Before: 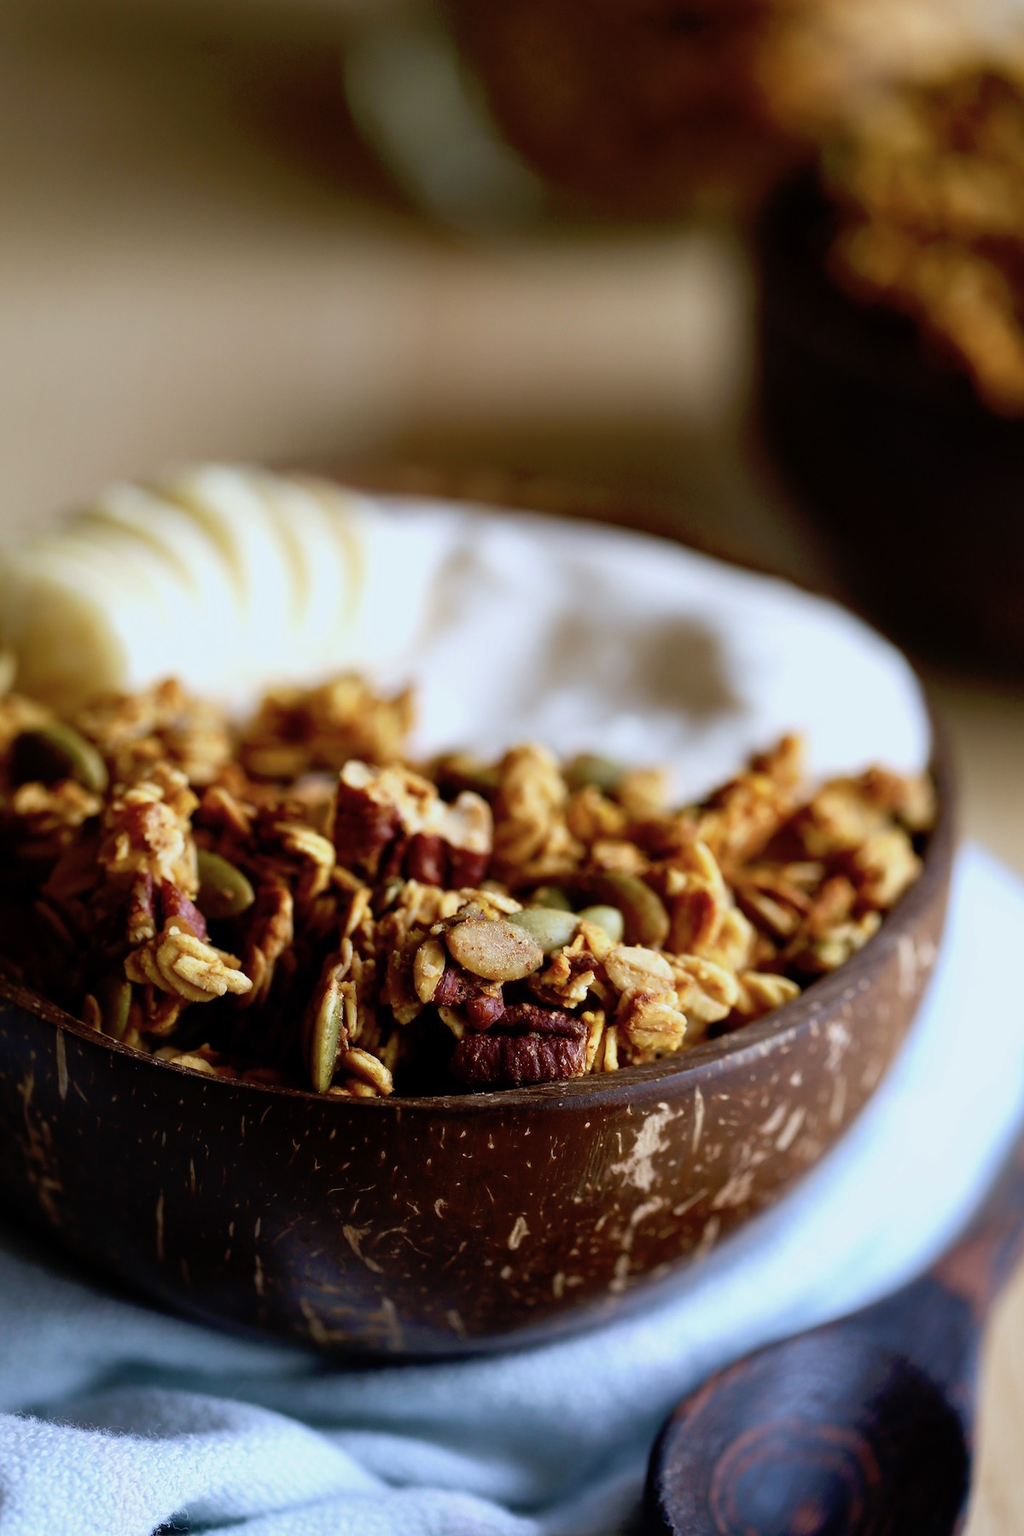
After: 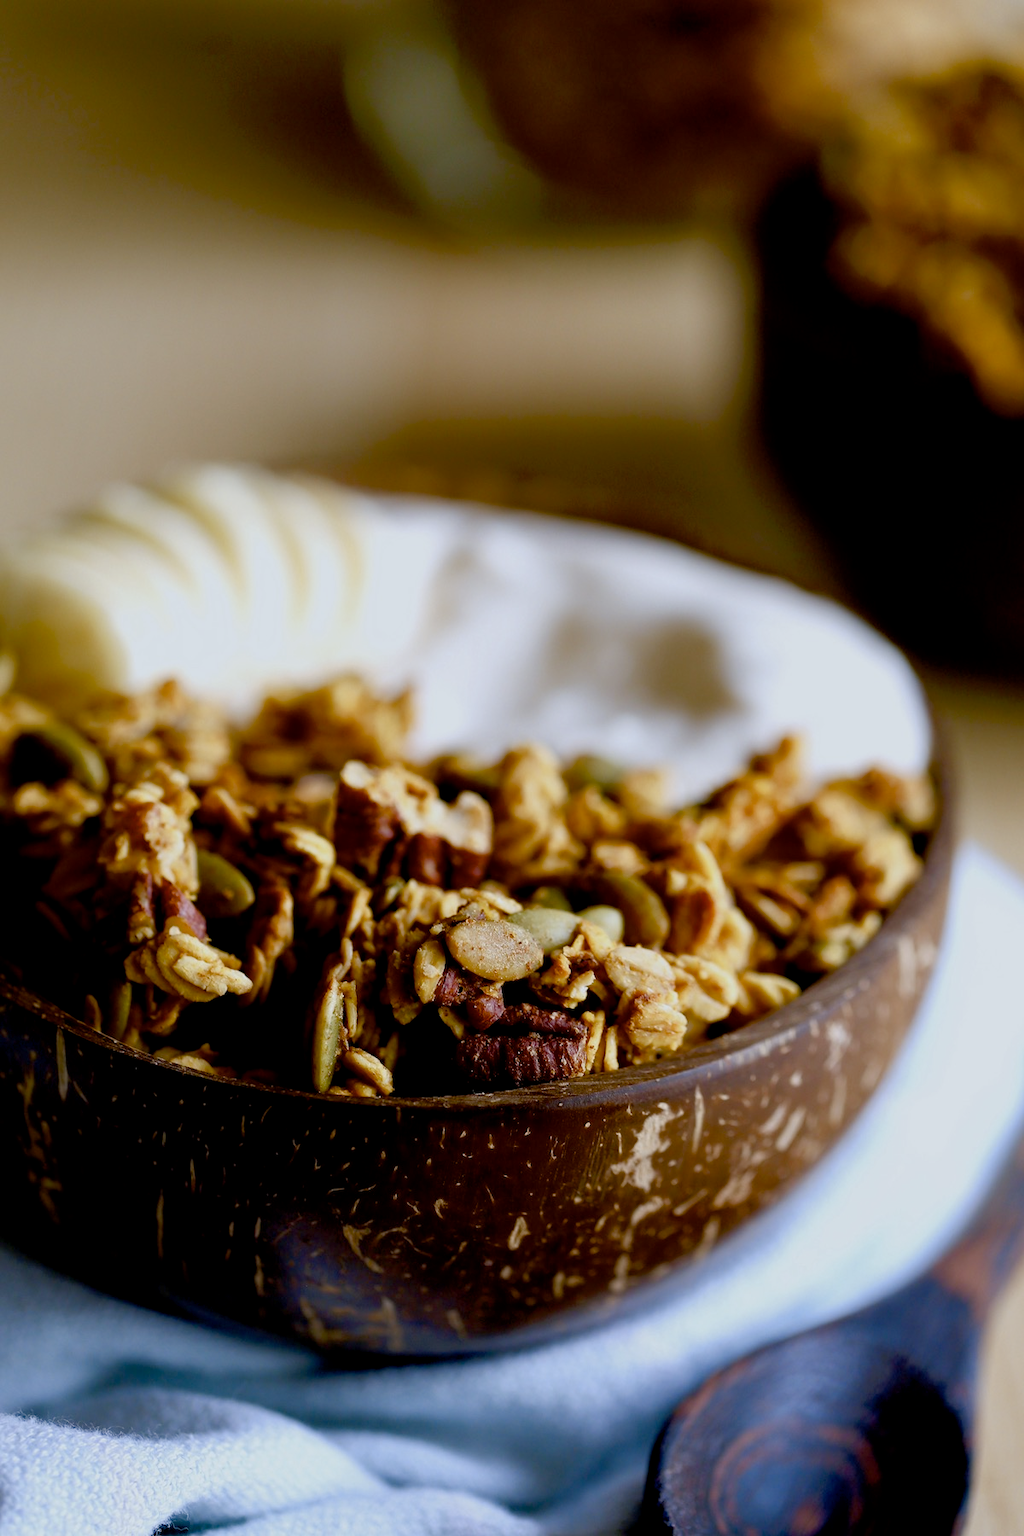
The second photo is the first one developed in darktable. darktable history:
color balance rgb: shadows lift › chroma 1%, shadows lift › hue 113°, highlights gain › chroma 0.2%, highlights gain › hue 333°, perceptual saturation grading › global saturation 20%, perceptual saturation grading › highlights -50%, perceptual saturation grading › shadows 25%, contrast -10%
color contrast: green-magenta contrast 0.8, blue-yellow contrast 1.1, unbound 0
